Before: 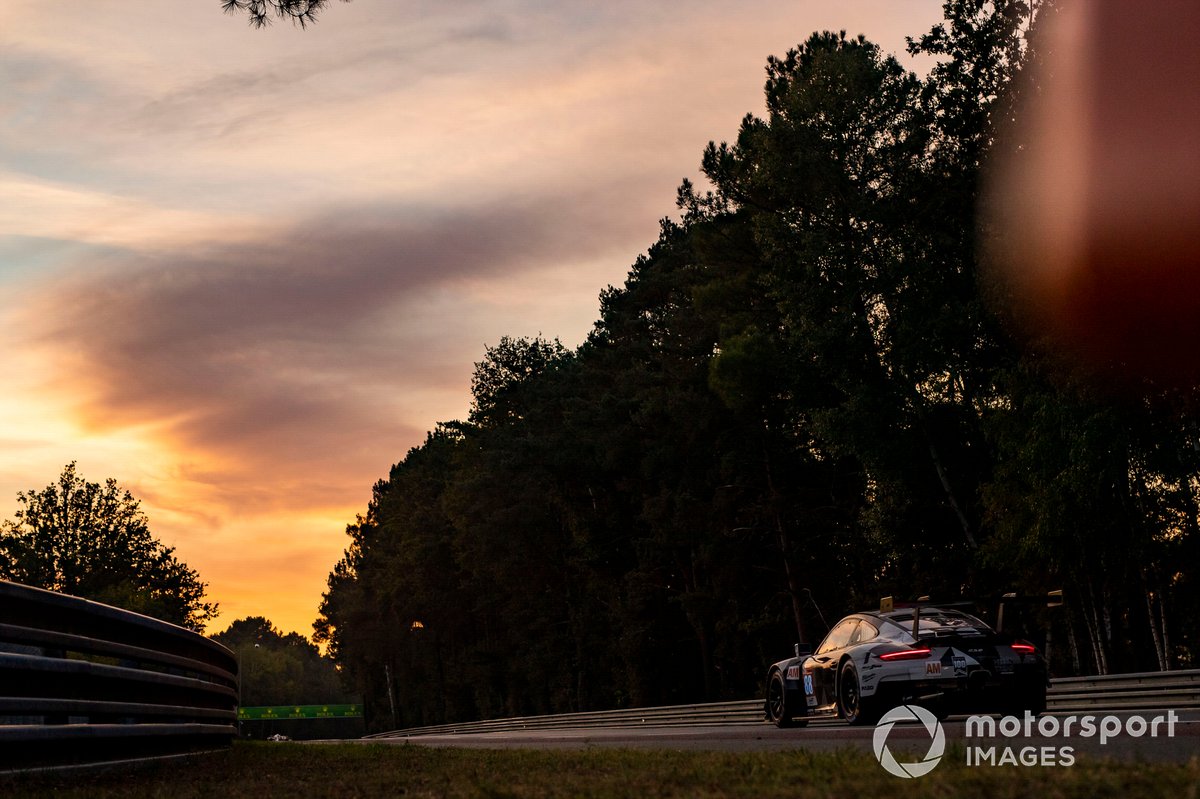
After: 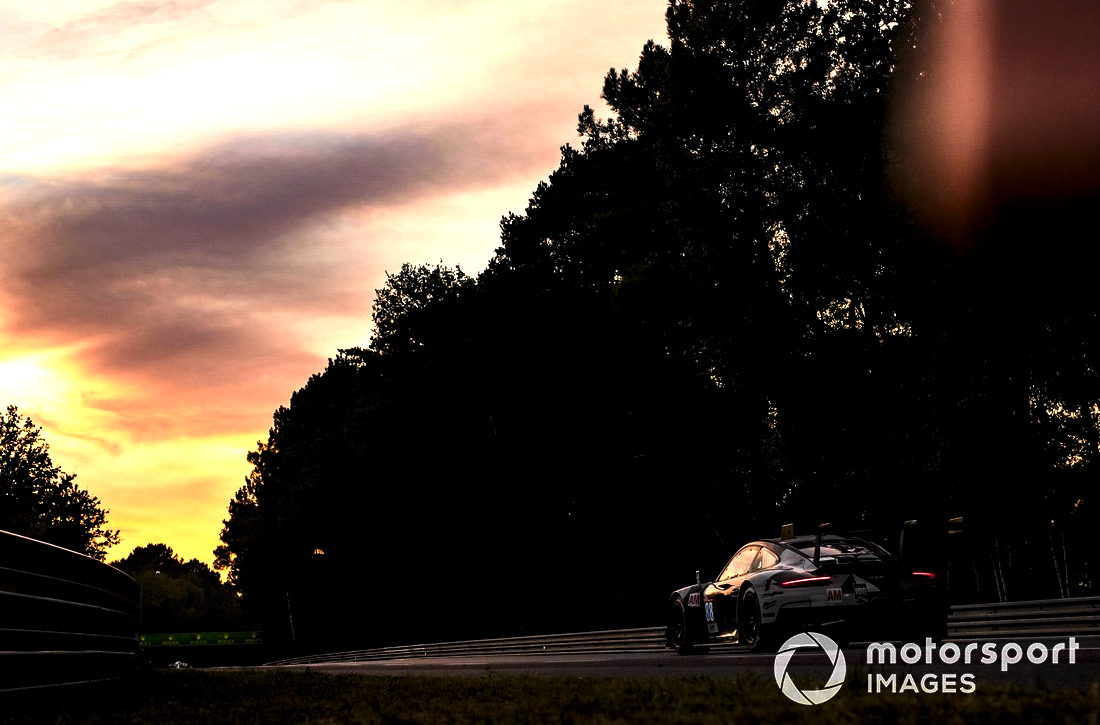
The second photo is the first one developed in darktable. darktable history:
crop and rotate: left 8.262%, top 9.226%
tone curve: curves: ch0 [(0, 0.015) (0.037, 0.032) (0.131, 0.113) (0.275, 0.26) (0.497, 0.505) (0.617, 0.643) (0.704, 0.735) (0.813, 0.842) (0.911, 0.931) (0.997, 1)]; ch1 [(0, 0) (0.301, 0.3) (0.444, 0.438) (0.493, 0.494) (0.501, 0.5) (0.534, 0.543) (0.582, 0.605) (0.658, 0.687) (0.746, 0.79) (1, 1)]; ch2 [(0, 0) (0.246, 0.234) (0.36, 0.356) (0.415, 0.426) (0.476, 0.492) (0.502, 0.499) (0.525, 0.517) (0.533, 0.534) (0.586, 0.598) (0.634, 0.643) (0.706, 0.717) (0.853, 0.83) (1, 0.951)], color space Lab, independent channels, preserve colors none
exposure: compensate highlight preservation false
levels: levels [0.044, 0.475, 0.791]
